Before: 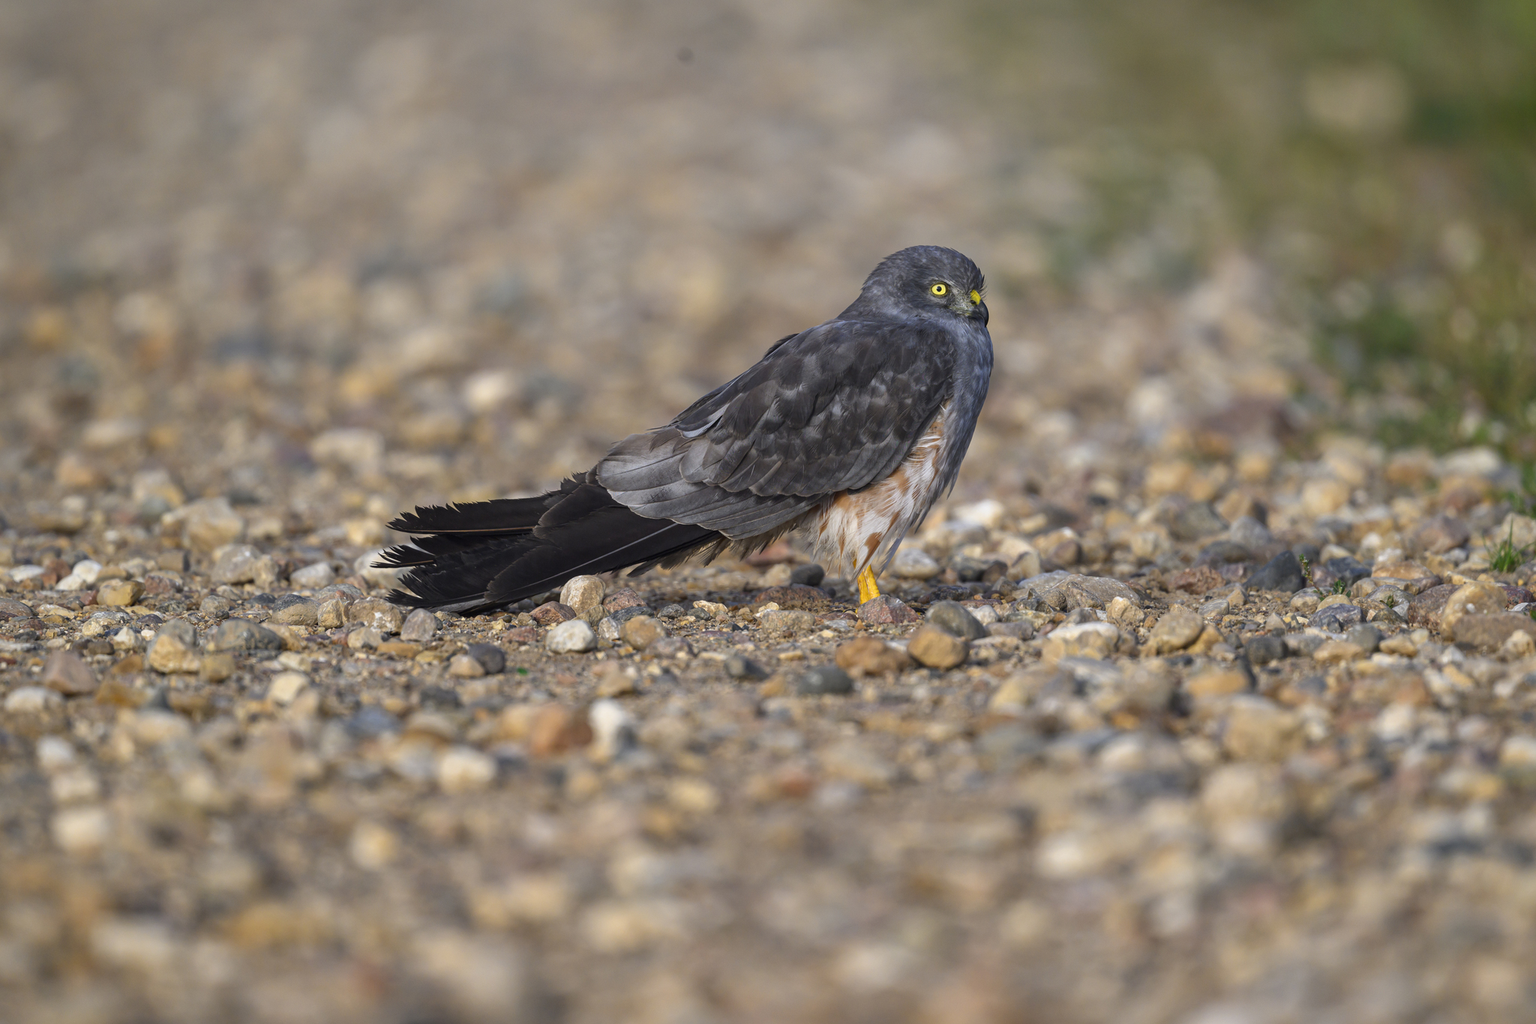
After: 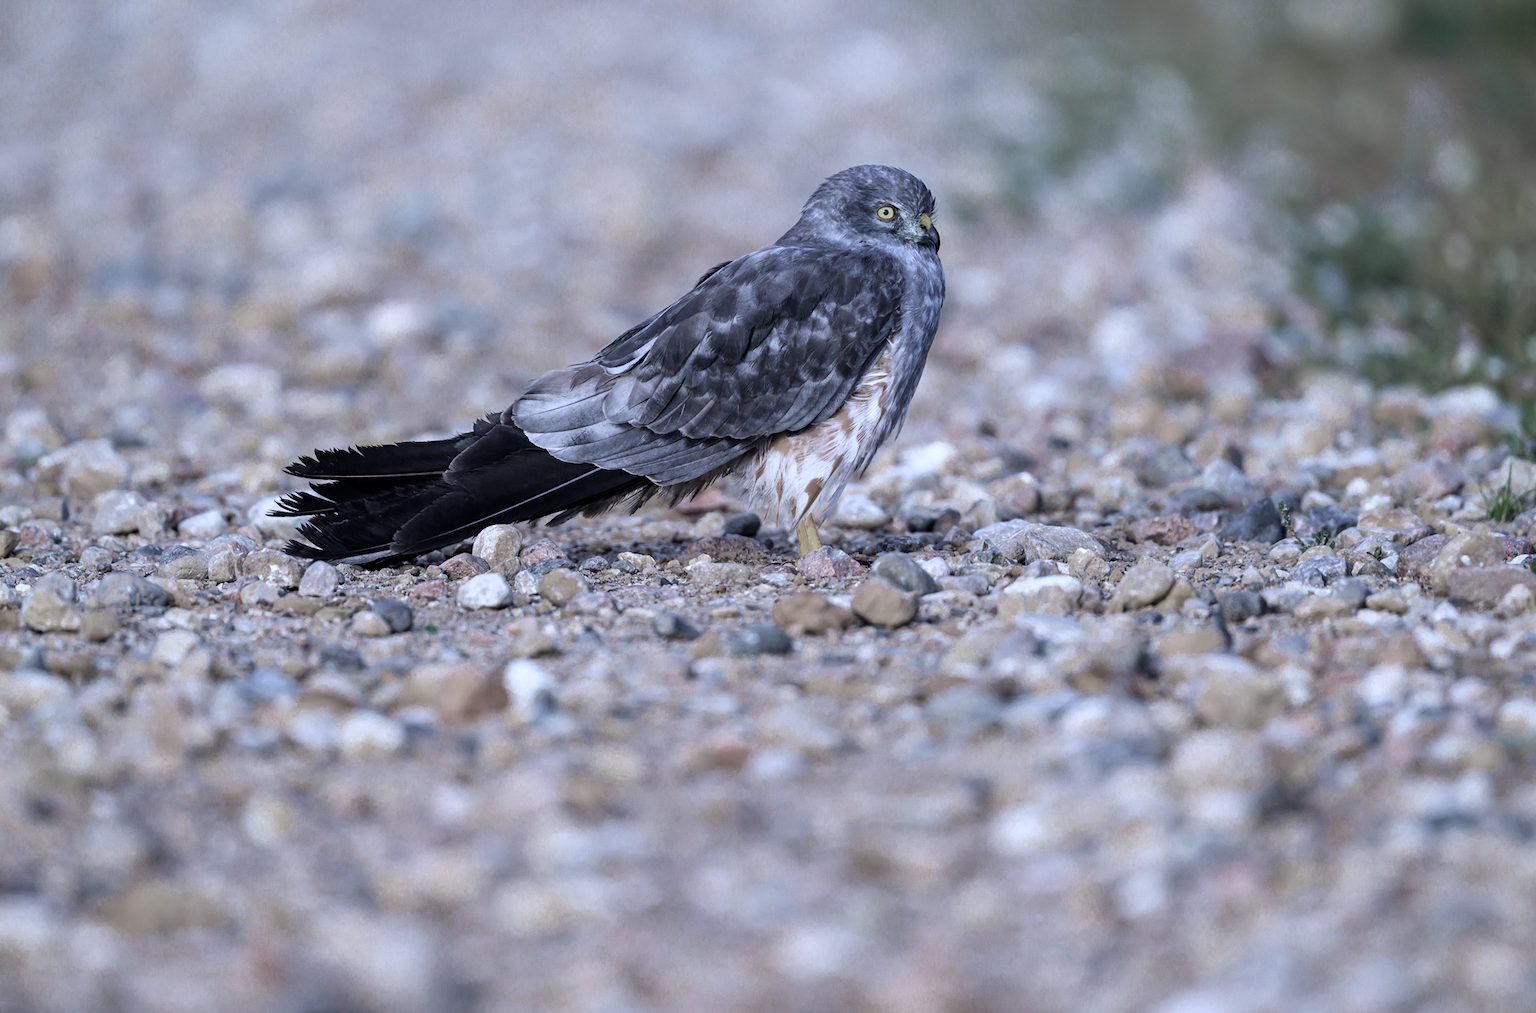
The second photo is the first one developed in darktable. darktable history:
velvia: on, module defaults
color zones: curves: ch0 [(0, 0.613) (0.01, 0.613) (0.245, 0.448) (0.498, 0.529) (0.642, 0.665) (0.879, 0.777) (0.99, 0.613)]; ch1 [(0, 0.272) (0.219, 0.127) (0.724, 0.346)]
crop and rotate: left 8.262%, top 9.226%
filmic rgb: black relative exposure -7.65 EV, white relative exposure 4.56 EV, hardness 3.61
color calibration: illuminant as shot in camera, adaptation linear Bradford (ICC v4), x 0.406, y 0.405, temperature 3570.35 K, saturation algorithm version 1 (2020)
